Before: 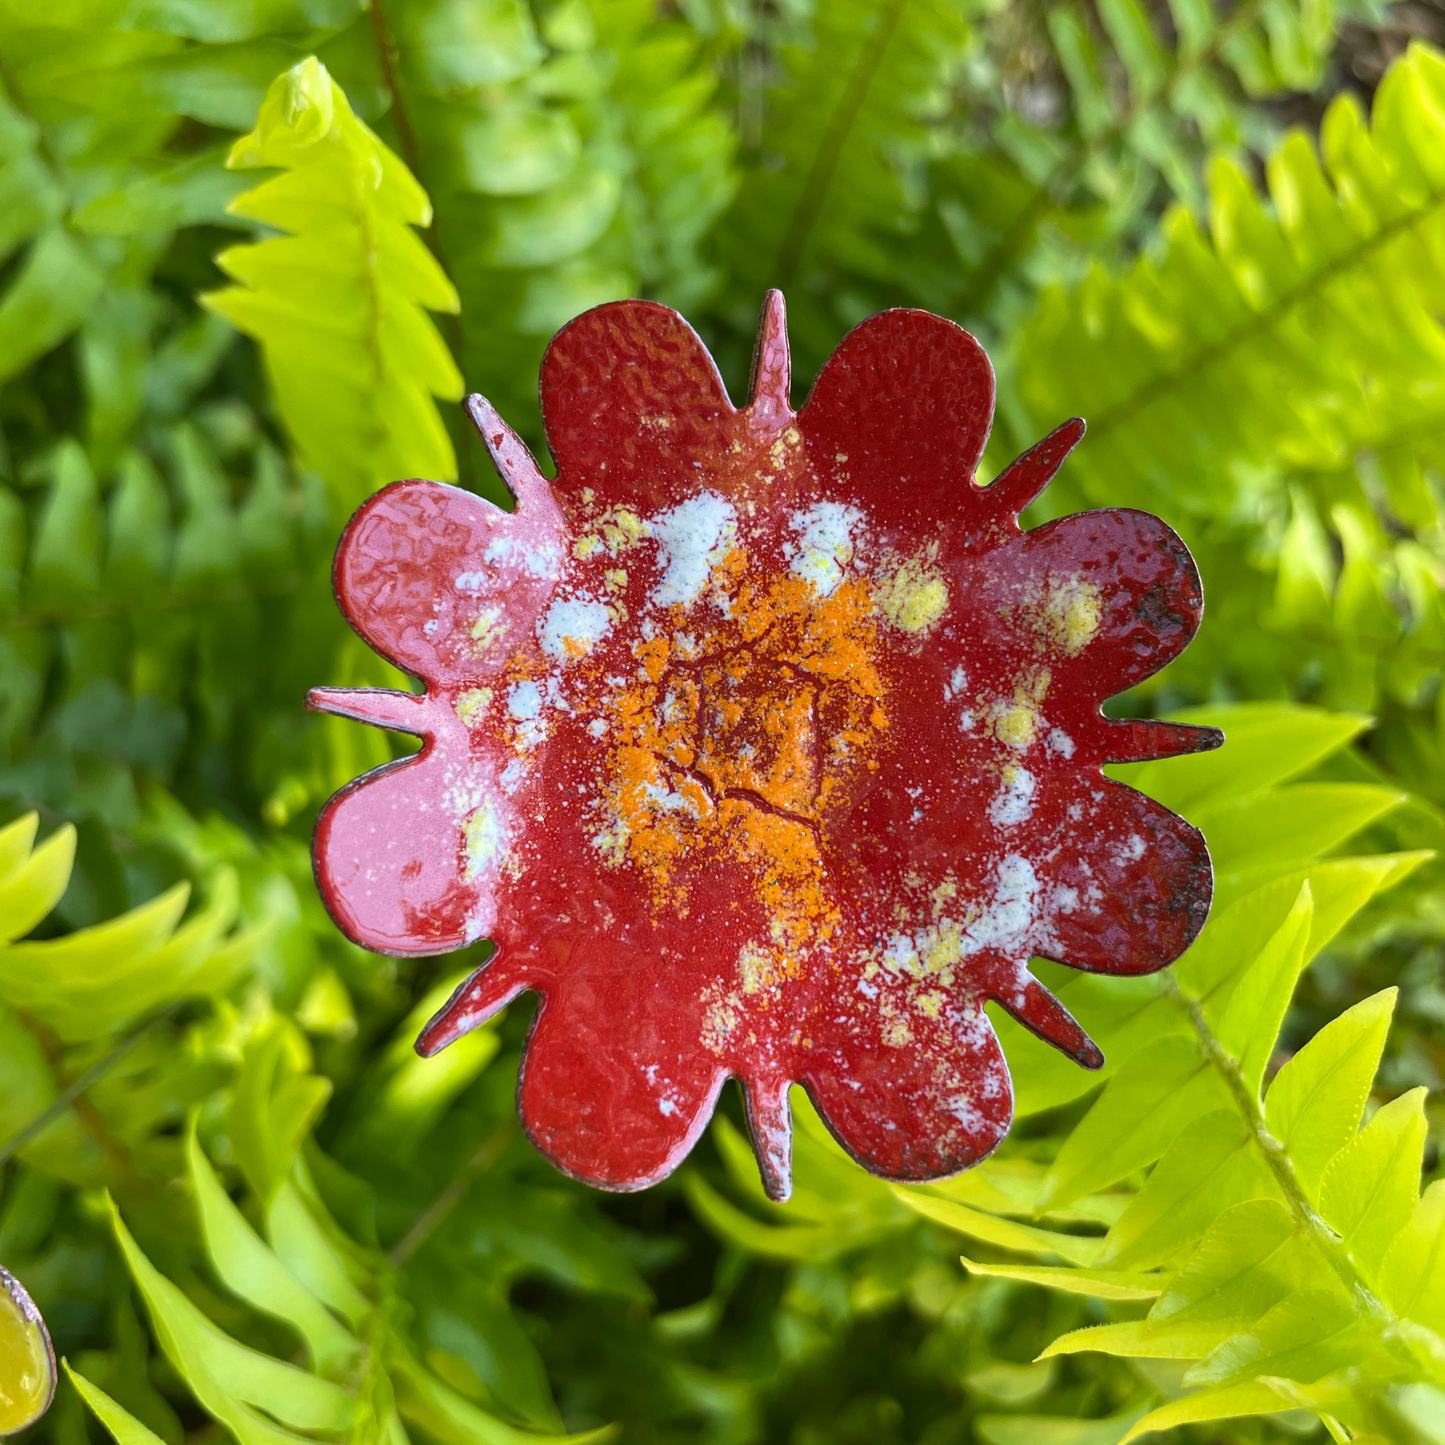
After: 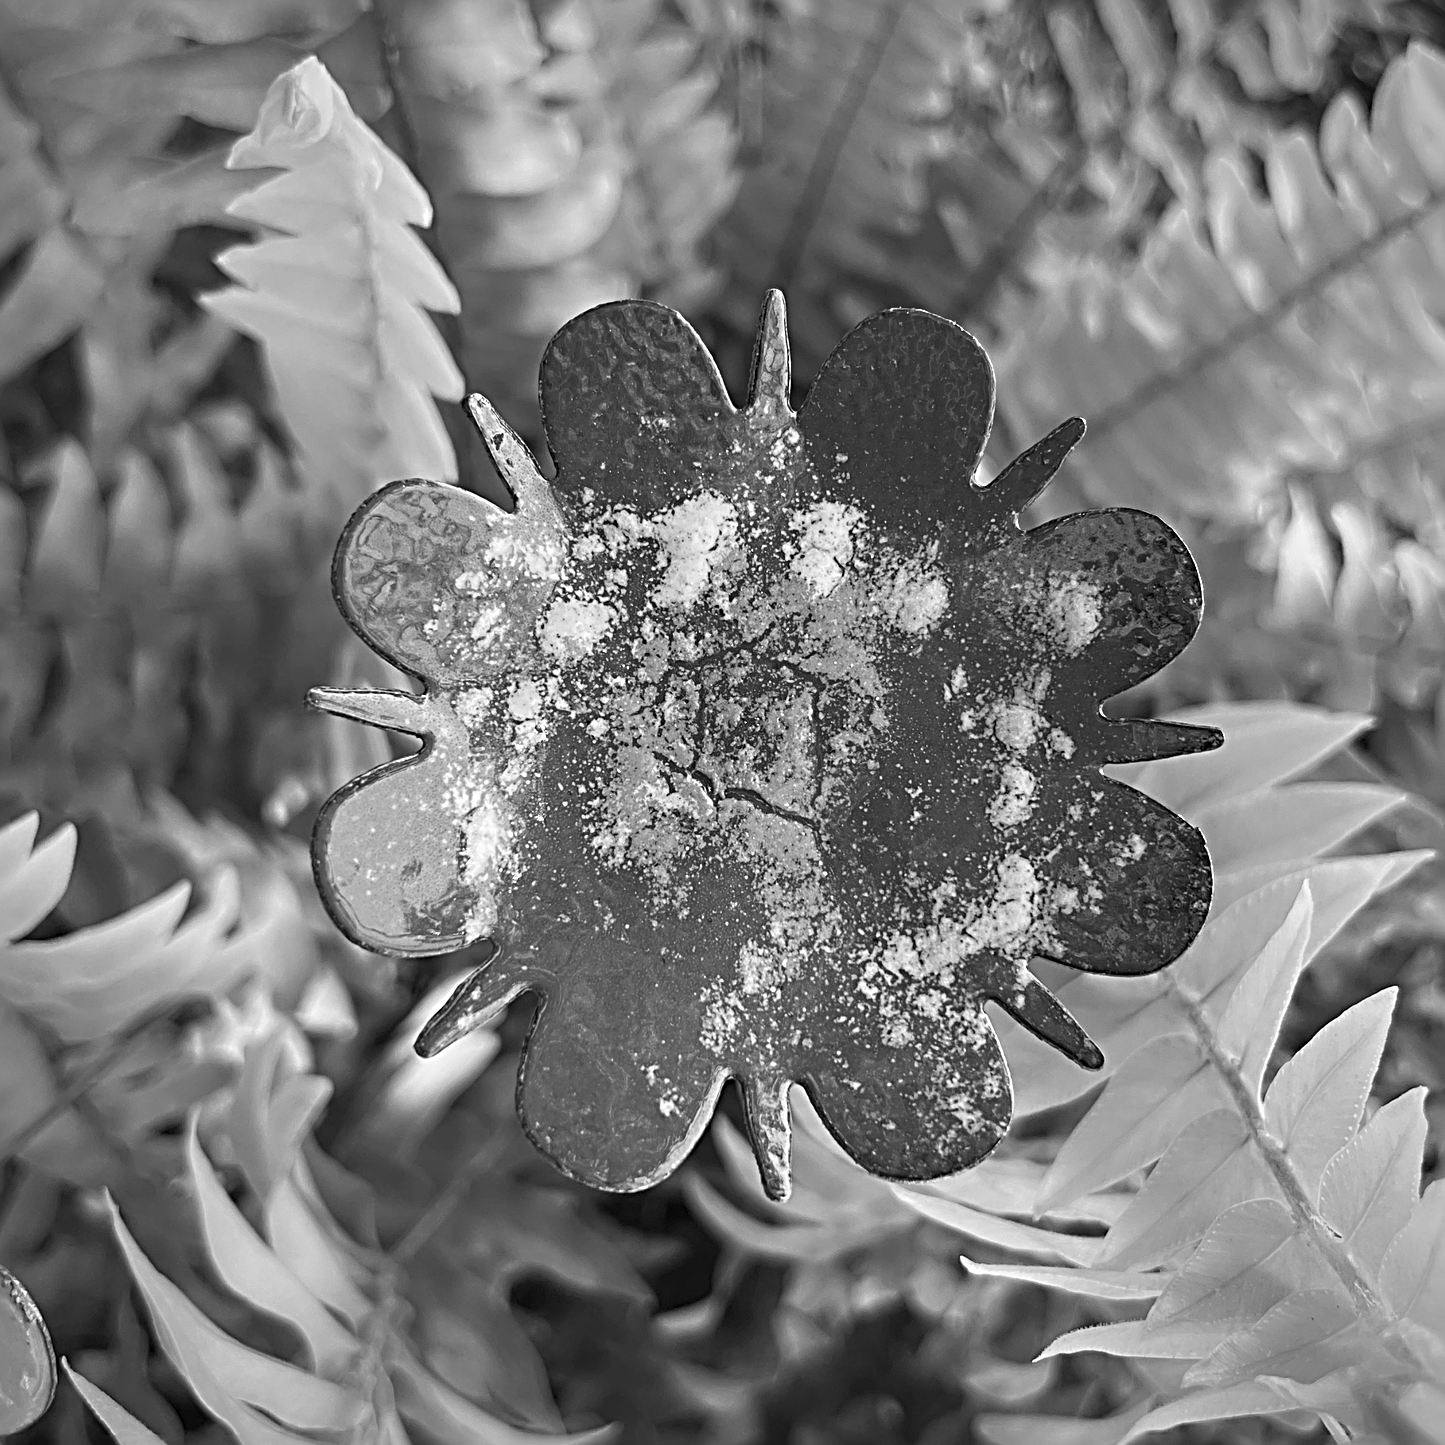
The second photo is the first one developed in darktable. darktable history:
sharpen: radius 3.69, amount 0.928
monochrome: a -3.63, b -0.465
vignetting: fall-off radius 60.92%
color contrast: green-magenta contrast 0.84, blue-yellow contrast 0.86
